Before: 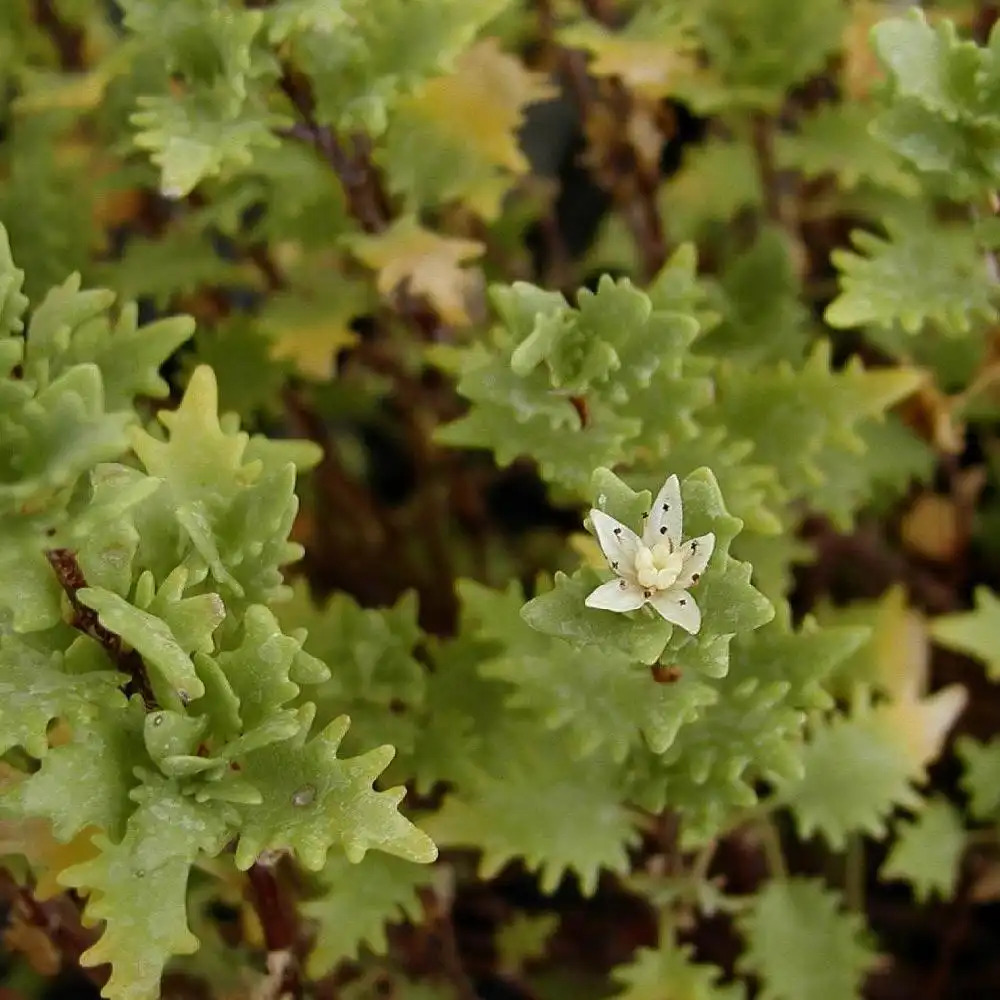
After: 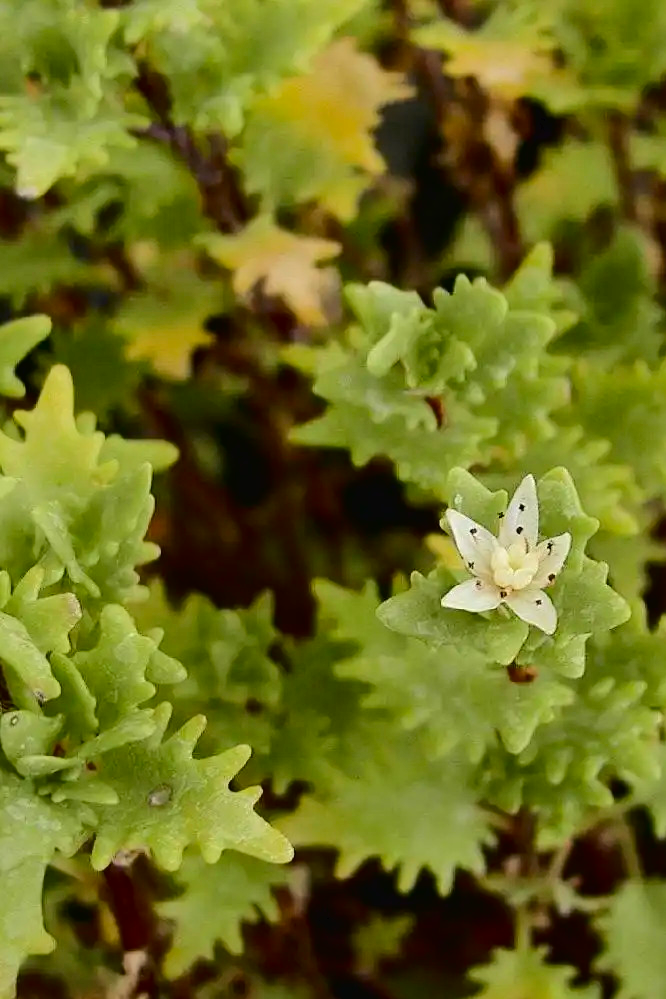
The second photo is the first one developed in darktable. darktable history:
tone curve: curves: ch0 [(0, 0) (0.003, 0.019) (0.011, 0.02) (0.025, 0.019) (0.044, 0.027) (0.069, 0.038) (0.1, 0.056) (0.136, 0.089) (0.177, 0.137) (0.224, 0.187) (0.277, 0.259) (0.335, 0.343) (0.399, 0.437) (0.468, 0.532) (0.543, 0.613) (0.623, 0.685) (0.709, 0.752) (0.801, 0.822) (0.898, 0.9) (1, 1)], color space Lab, independent channels, preserve colors none
contrast brightness saturation: contrast 0.087, saturation 0.266
crop and rotate: left 14.477%, right 18.89%
